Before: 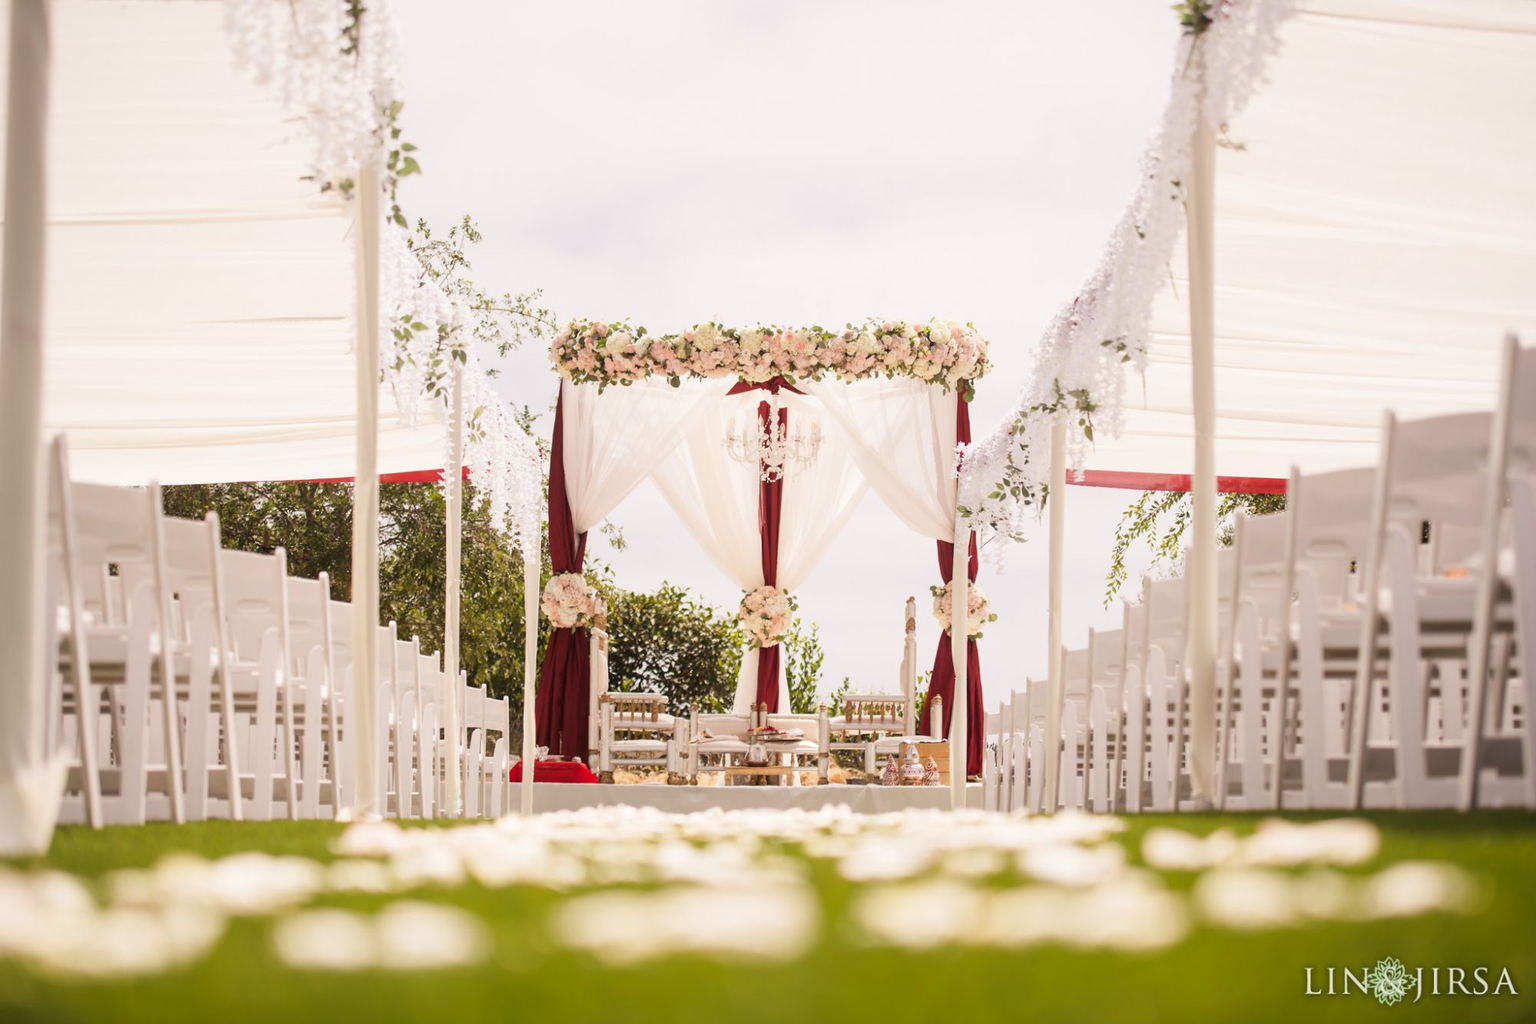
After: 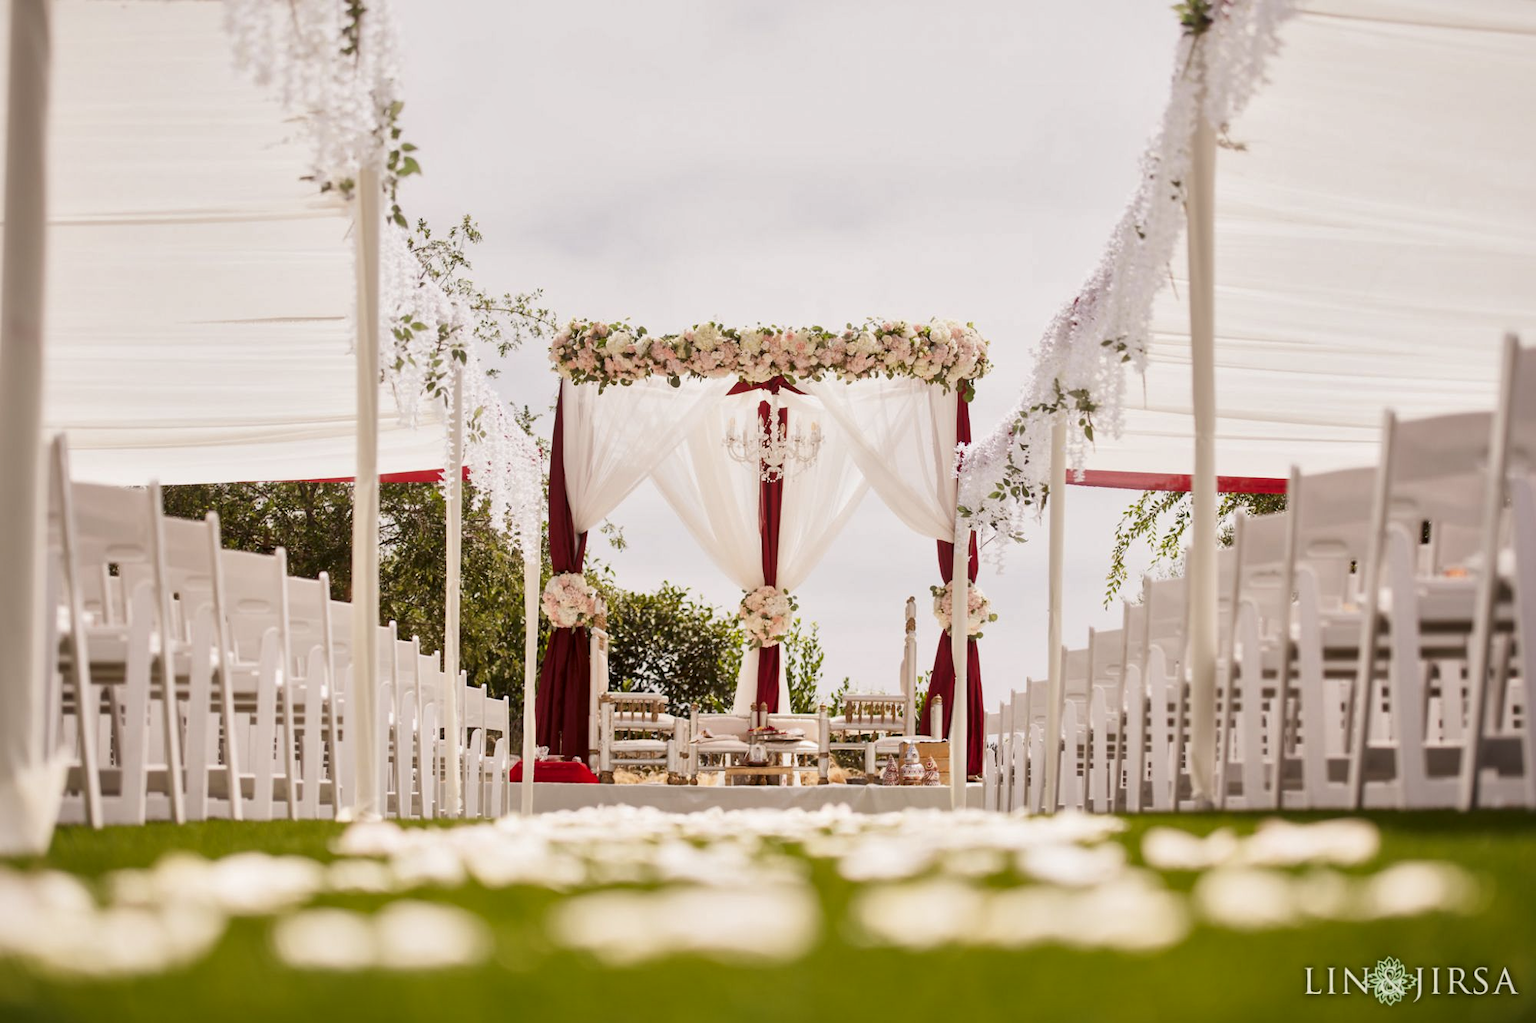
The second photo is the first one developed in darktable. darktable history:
exposure: exposure -0.293 EV, compensate highlight preservation false
local contrast: mode bilateral grid, contrast 25, coarseness 60, detail 151%, midtone range 0.2
